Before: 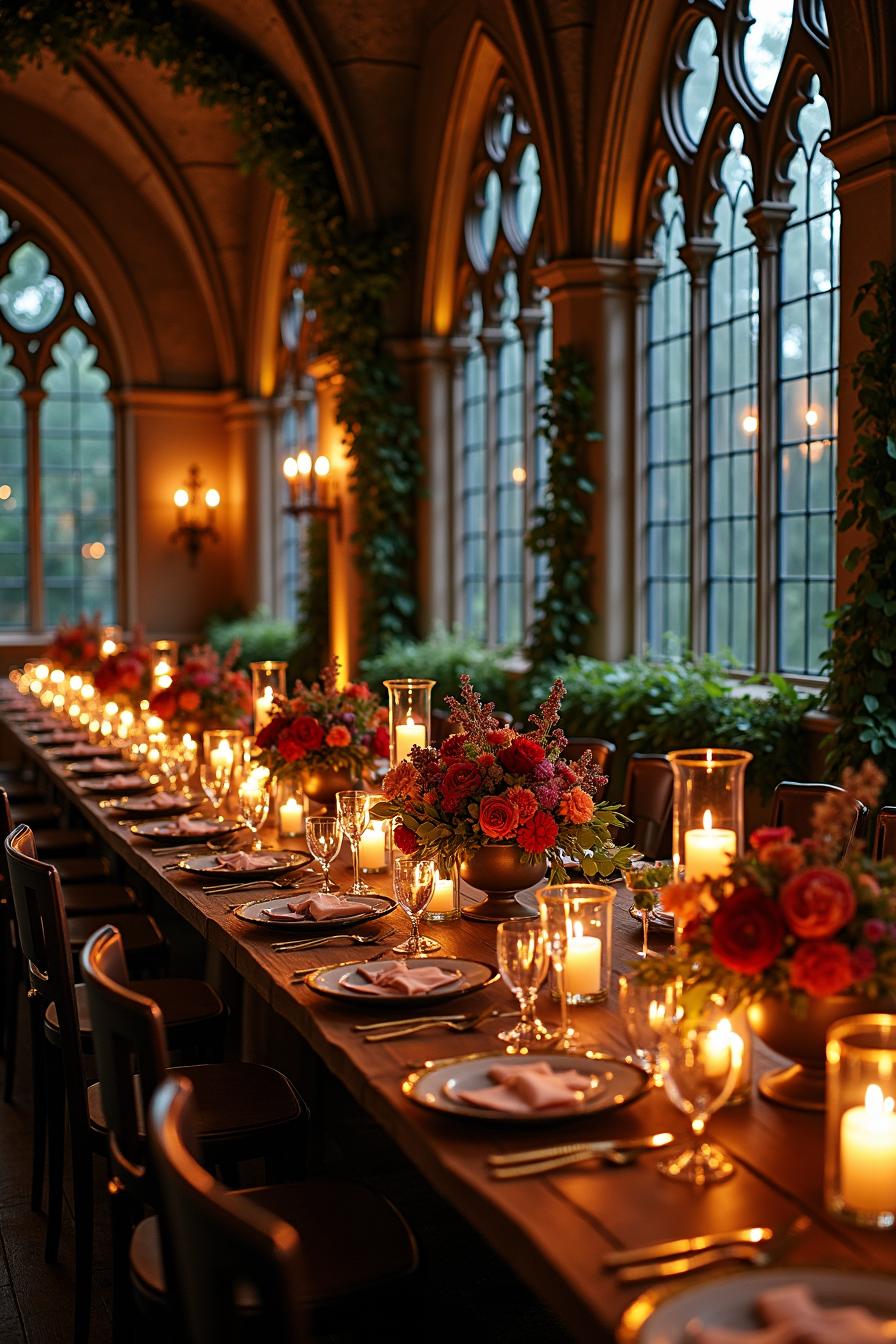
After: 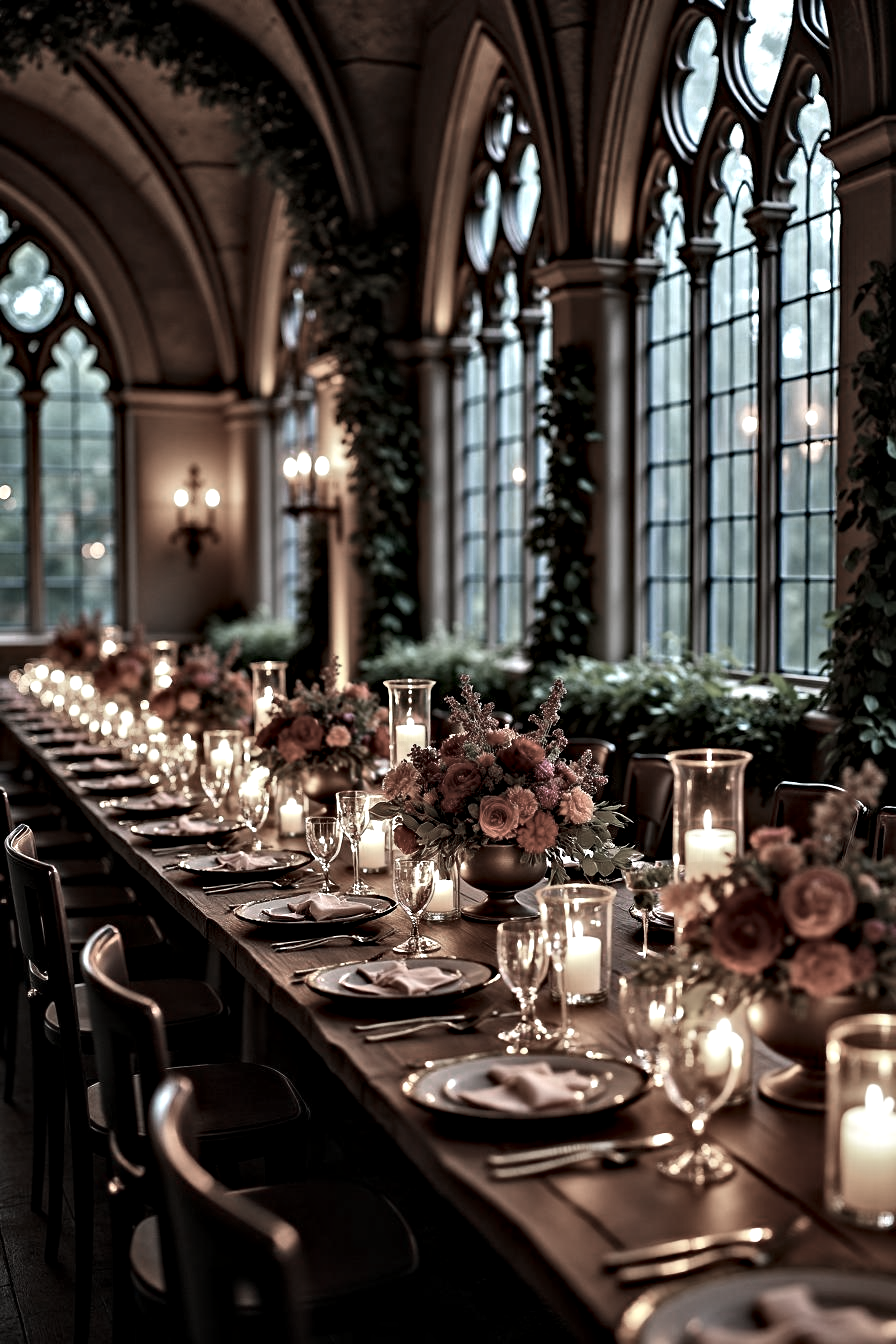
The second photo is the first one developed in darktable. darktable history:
contrast equalizer: y [[0.511, 0.558, 0.631, 0.632, 0.559, 0.512], [0.5 ×6], [0.5 ×6], [0 ×6], [0 ×6]]
color zones: curves: ch0 [(0, 0.613) (0.01, 0.613) (0.245, 0.448) (0.498, 0.529) (0.642, 0.665) (0.879, 0.777) (0.99, 0.613)]; ch1 [(0, 0.272) (0.219, 0.127) (0.724, 0.346)]
